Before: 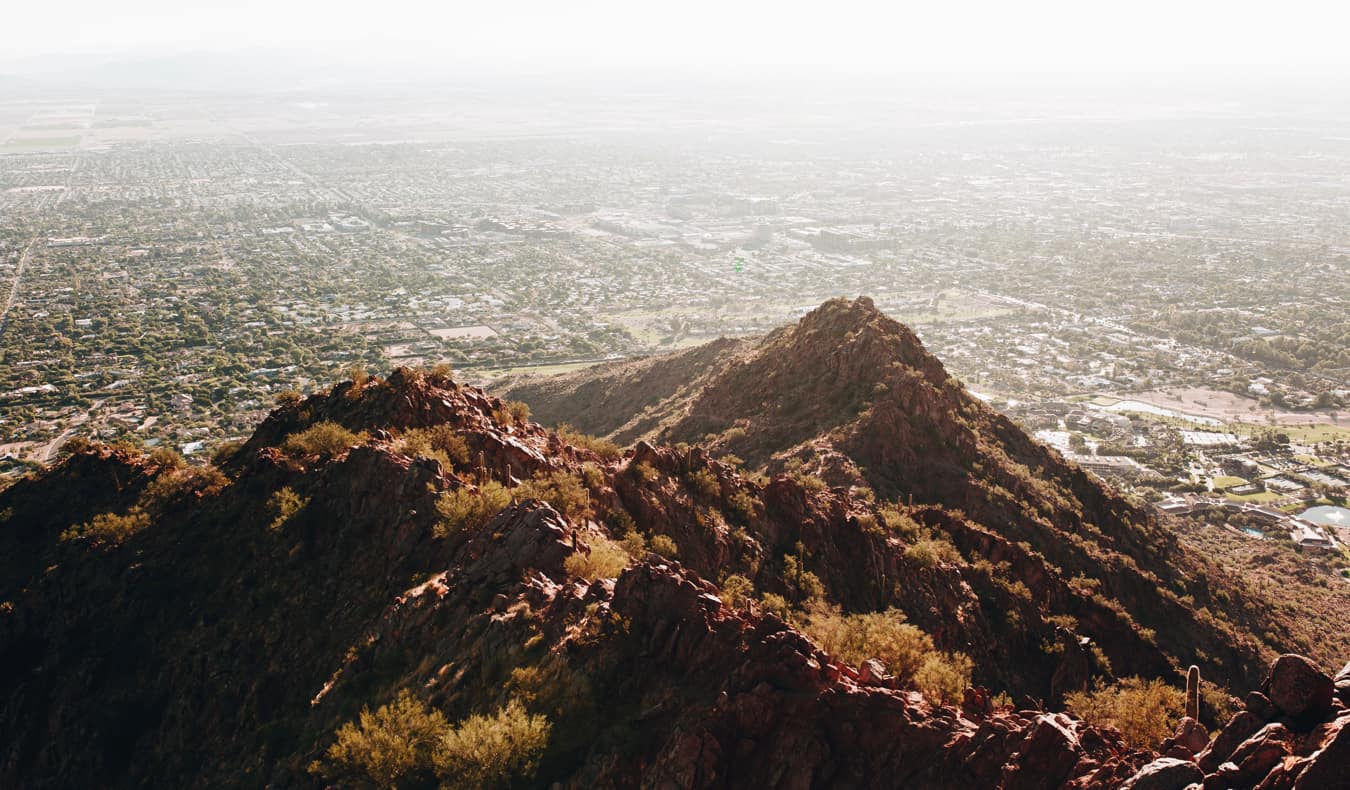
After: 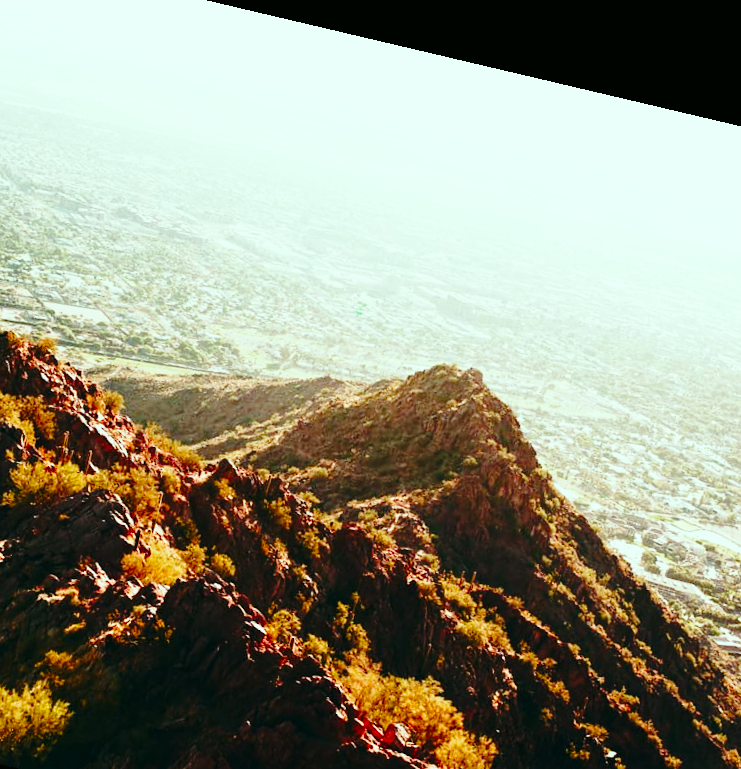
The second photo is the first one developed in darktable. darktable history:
crop: left 32.075%, top 10.976%, right 18.355%, bottom 17.596%
rotate and perspective: rotation 13.27°, automatic cropping off
base curve: curves: ch0 [(0, 0) (0.04, 0.03) (0.133, 0.232) (0.448, 0.748) (0.843, 0.968) (1, 1)], preserve colors none
color correction: highlights a* -7.33, highlights b* 1.26, shadows a* -3.55, saturation 1.4
